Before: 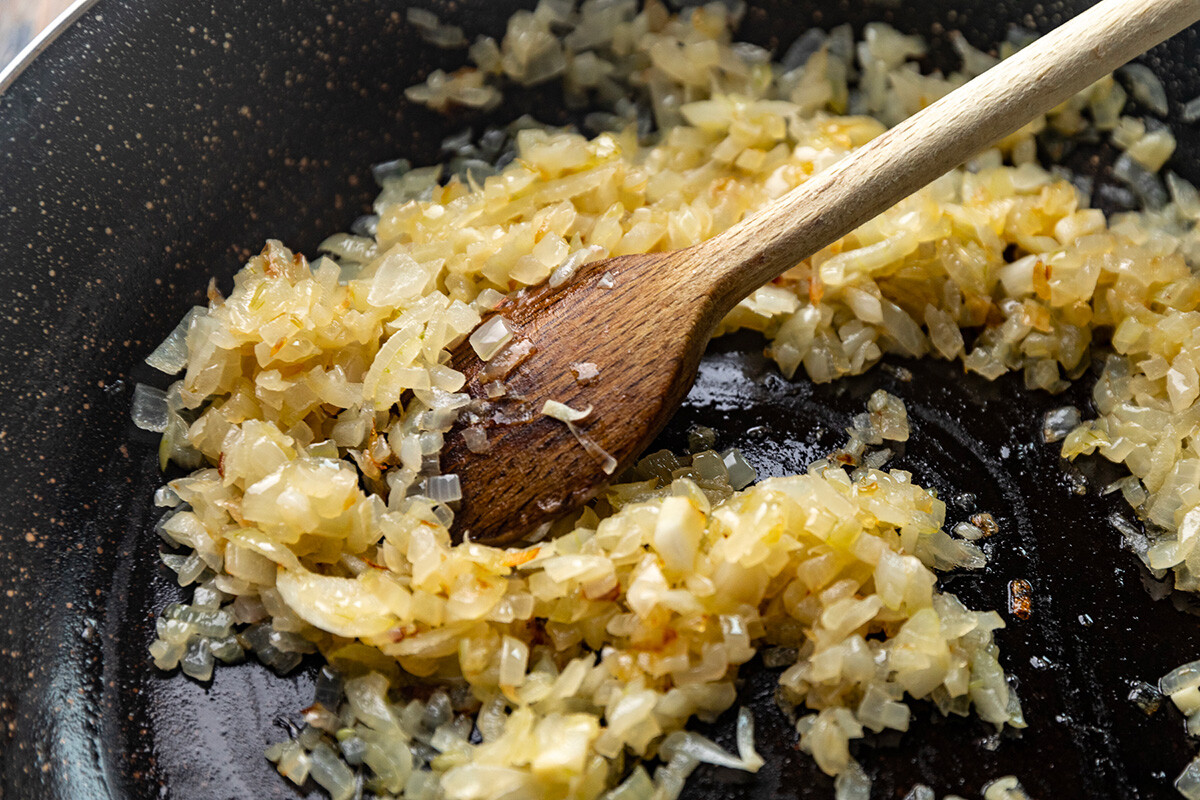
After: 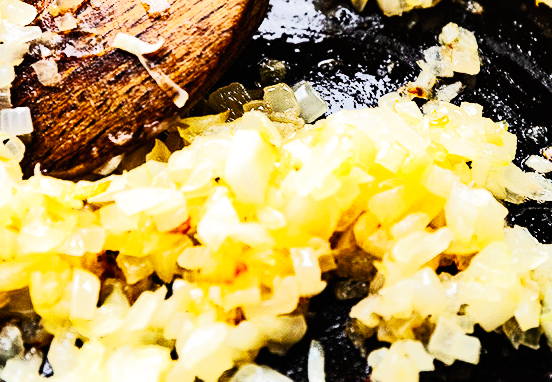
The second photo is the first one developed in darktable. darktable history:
tone equalizer: -8 EV -0.501 EV, -7 EV -0.298 EV, -6 EV -0.079 EV, -5 EV 0.388 EV, -4 EV 0.984 EV, -3 EV 0.775 EV, -2 EV -0.007 EV, -1 EV 0.137 EV, +0 EV -0.012 EV, edges refinement/feathering 500, mask exposure compensation -1.57 EV, preserve details no
crop: left 35.769%, top 45.944%, right 18.193%, bottom 6.187%
base curve: curves: ch0 [(0, 0) (0.007, 0.004) (0.027, 0.03) (0.046, 0.07) (0.207, 0.54) (0.442, 0.872) (0.673, 0.972) (1, 1)], preserve colors none
